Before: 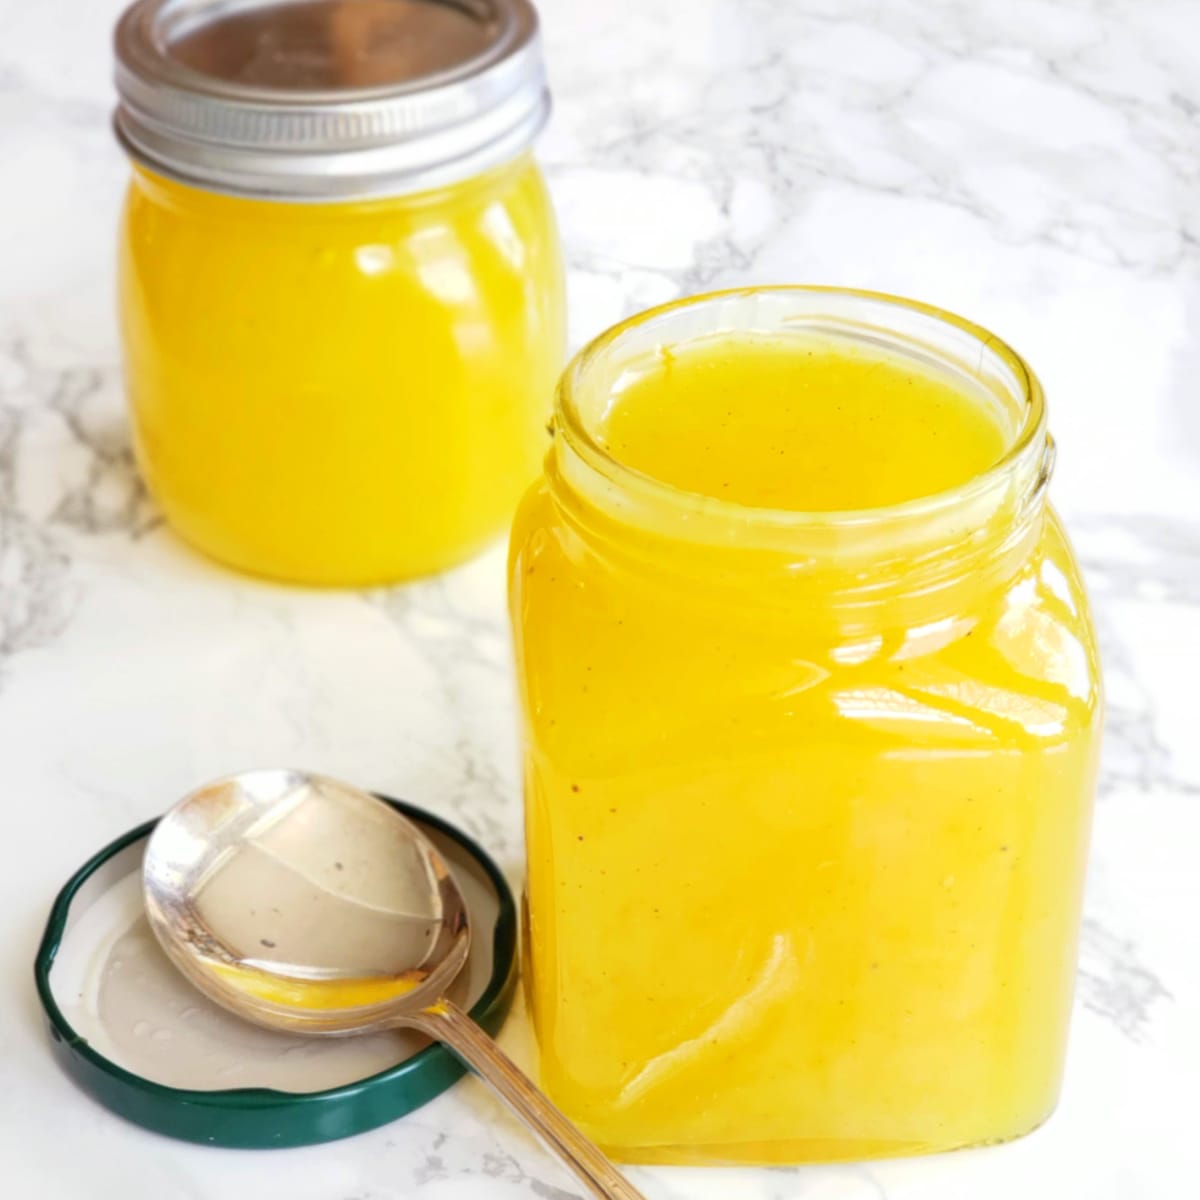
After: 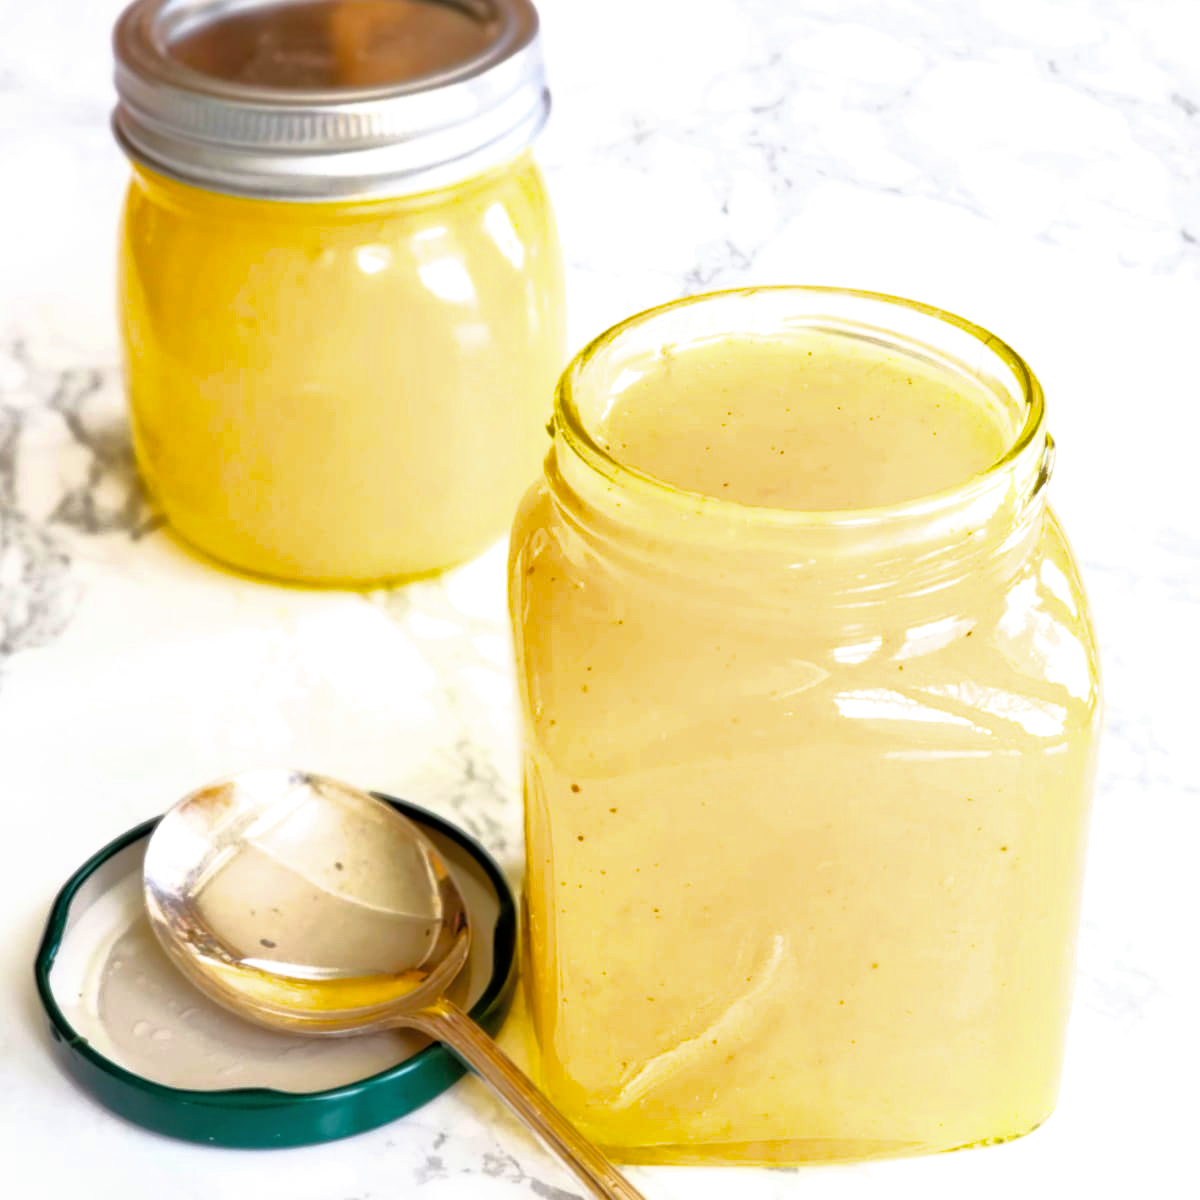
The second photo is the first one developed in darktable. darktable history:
filmic rgb: black relative exposure -8.27 EV, white relative exposure 2.2 EV, threshold 2.94 EV, target white luminance 99.883%, hardness 7.05, latitude 74.7%, contrast 1.318, highlights saturation mix -2.54%, shadows ↔ highlights balance 30.81%, enable highlight reconstruction true
shadows and highlights: on, module defaults
color balance rgb: perceptual saturation grading › global saturation 29.178%, perceptual saturation grading › mid-tones 12.473%, perceptual saturation grading › shadows 10.41%
